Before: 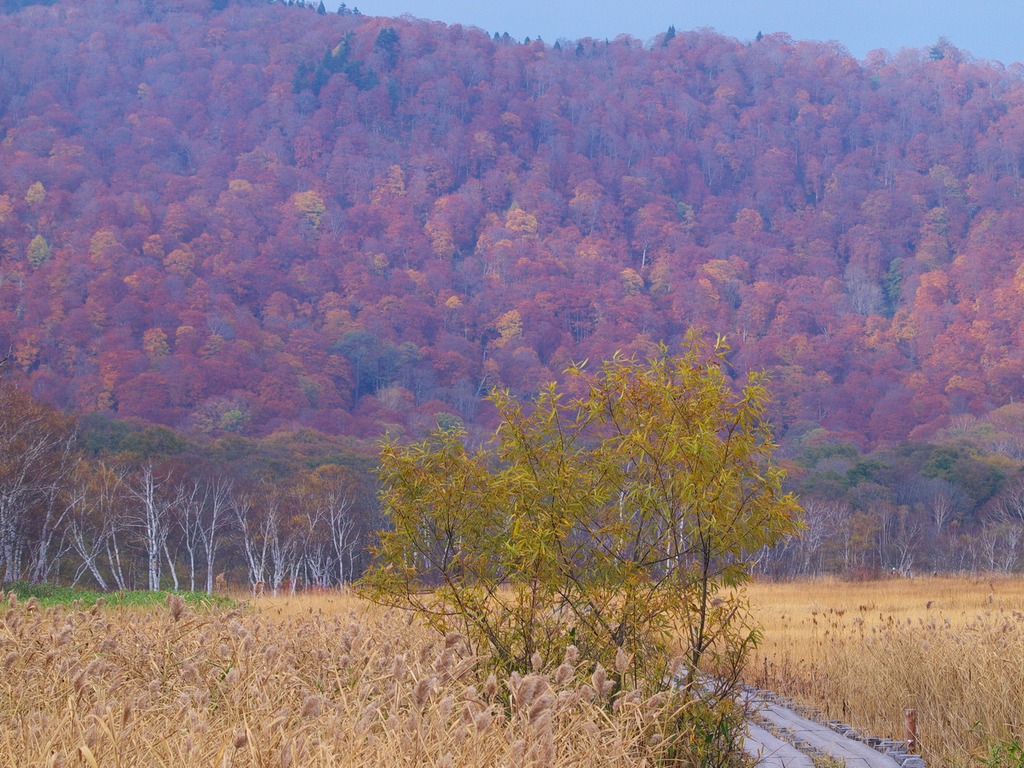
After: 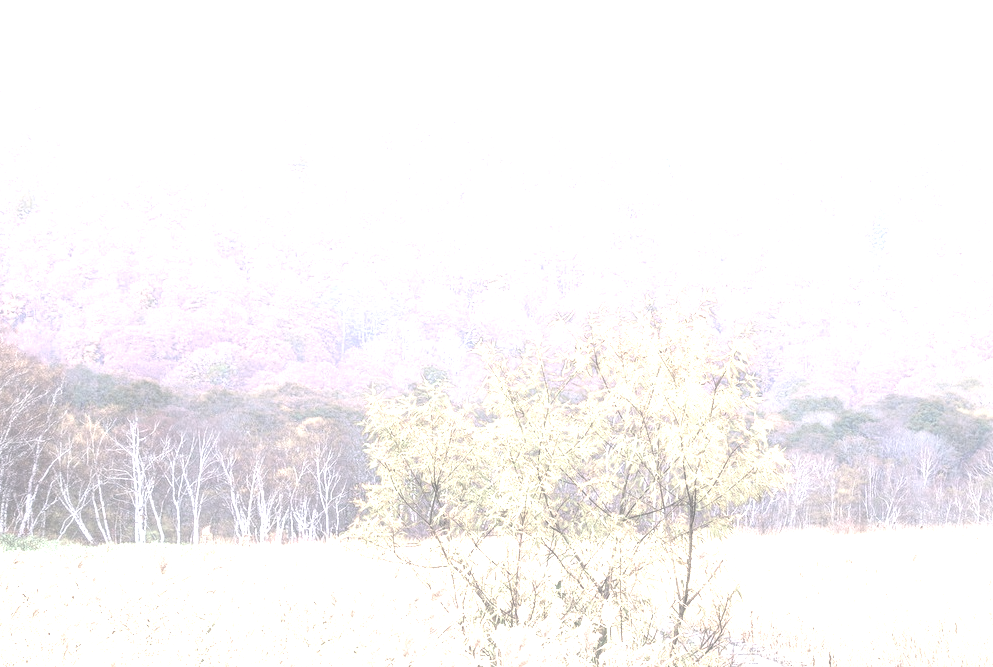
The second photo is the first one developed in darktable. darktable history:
crop: left 1.379%, top 6.15%, right 1.6%, bottom 6.981%
color zones: curves: ch0 [(0.25, 0.667) (0.758, 0.368)]; ch1 [(0.215, 0.245) (0.761, 0.373)]; ch2 [(0.247, 0.554) (0.761, 0.436)]
exposure: black level correction -0.071, exposure 0.501 EV, compensate exposure bias true, compensate highlight preservation false
local contrast: on, module defaults
base curve: curves: ch0 [(0, 0) (0.028, 0.03) (0.121, 0.232) (0.46, 0.748) (0.859, 0.968) (1, 1)]
tone equalizer: -8 EV -0.76 EV, -7 EV -0.718 EV, -6 EV -0.578 EV, -5 EV -0.419 EV, -3 EV 0.373 EV, -2 EV 0.6 EV, -1 EV 0.696 EV, +0 EV 0.734 EV, smoothing diameter 2.1%, edges refinement/feathering 19.41, mask exposure compensation -1.57 EV, filter diffusion 5
